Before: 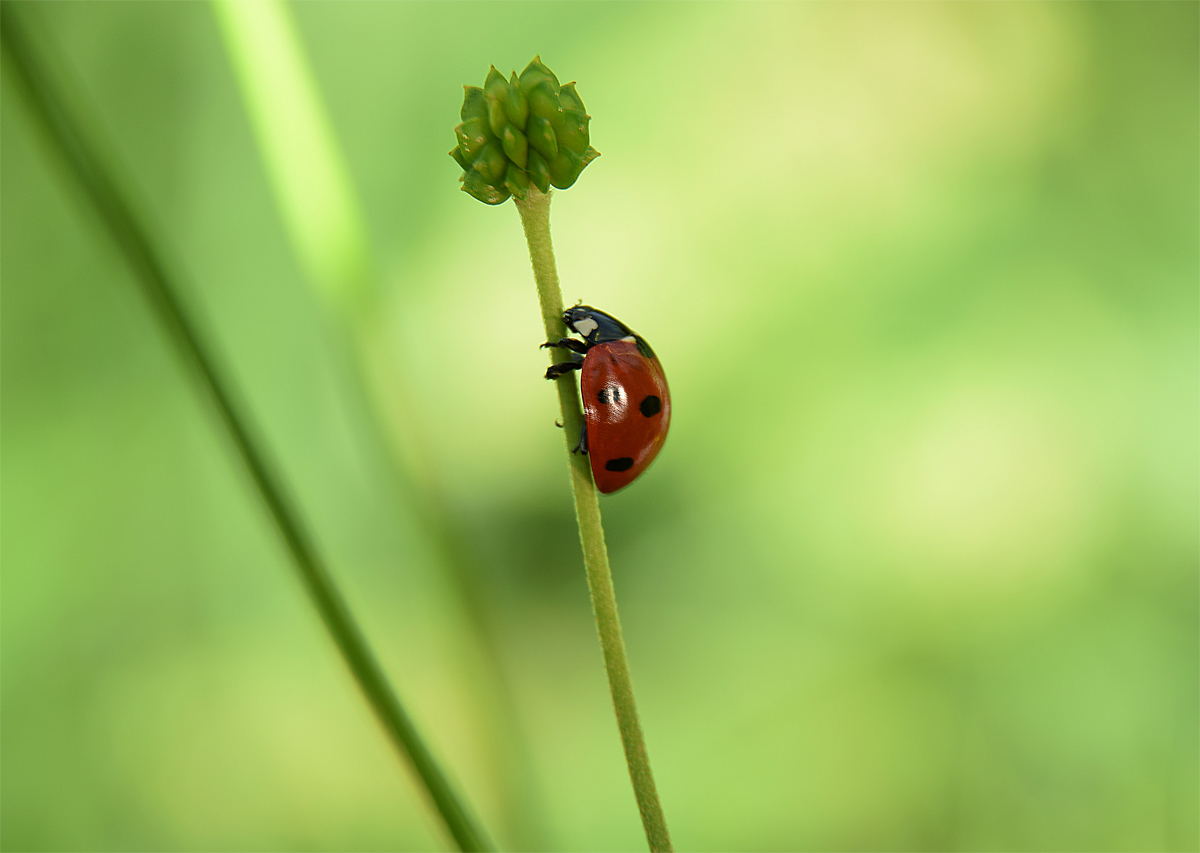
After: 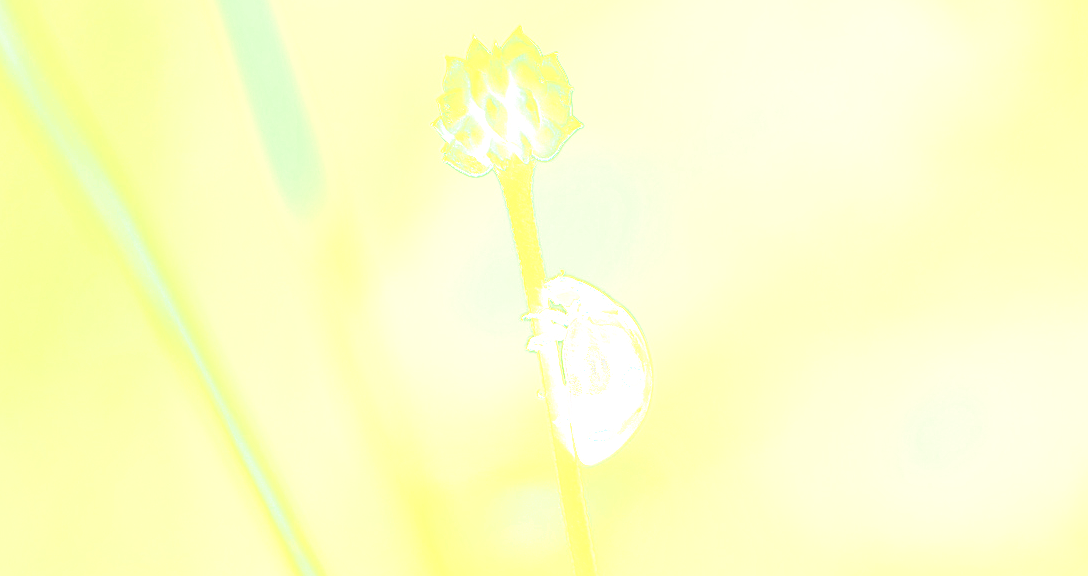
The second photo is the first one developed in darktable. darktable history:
sharpen: on, module defaults
tone curve: curves: ch0 [(0, 0) (0.003, 0.185) (0.011, 0.185) (0.025, 0.187) (0.044, 0.185) (0.069, 0.185) (0.1, 0.18) (0.136, 0.18) (0.177, 0.179) (0.224, 0.202) (0.277, 0.252) (0.335, 0.343) (0.399, 0.452) (0.468, 0.553) (0.543, 0.643) (0.623, 0.717) (0.709, 0.778) (0.801, 0.82) (0.898, 0.856) (1, 1)], preserve colors none
bloom: size 70%, threshold 25%, strength 70%
crop: left 1.509%, top 3.452%, right 7.696%, bottom 28.452%
